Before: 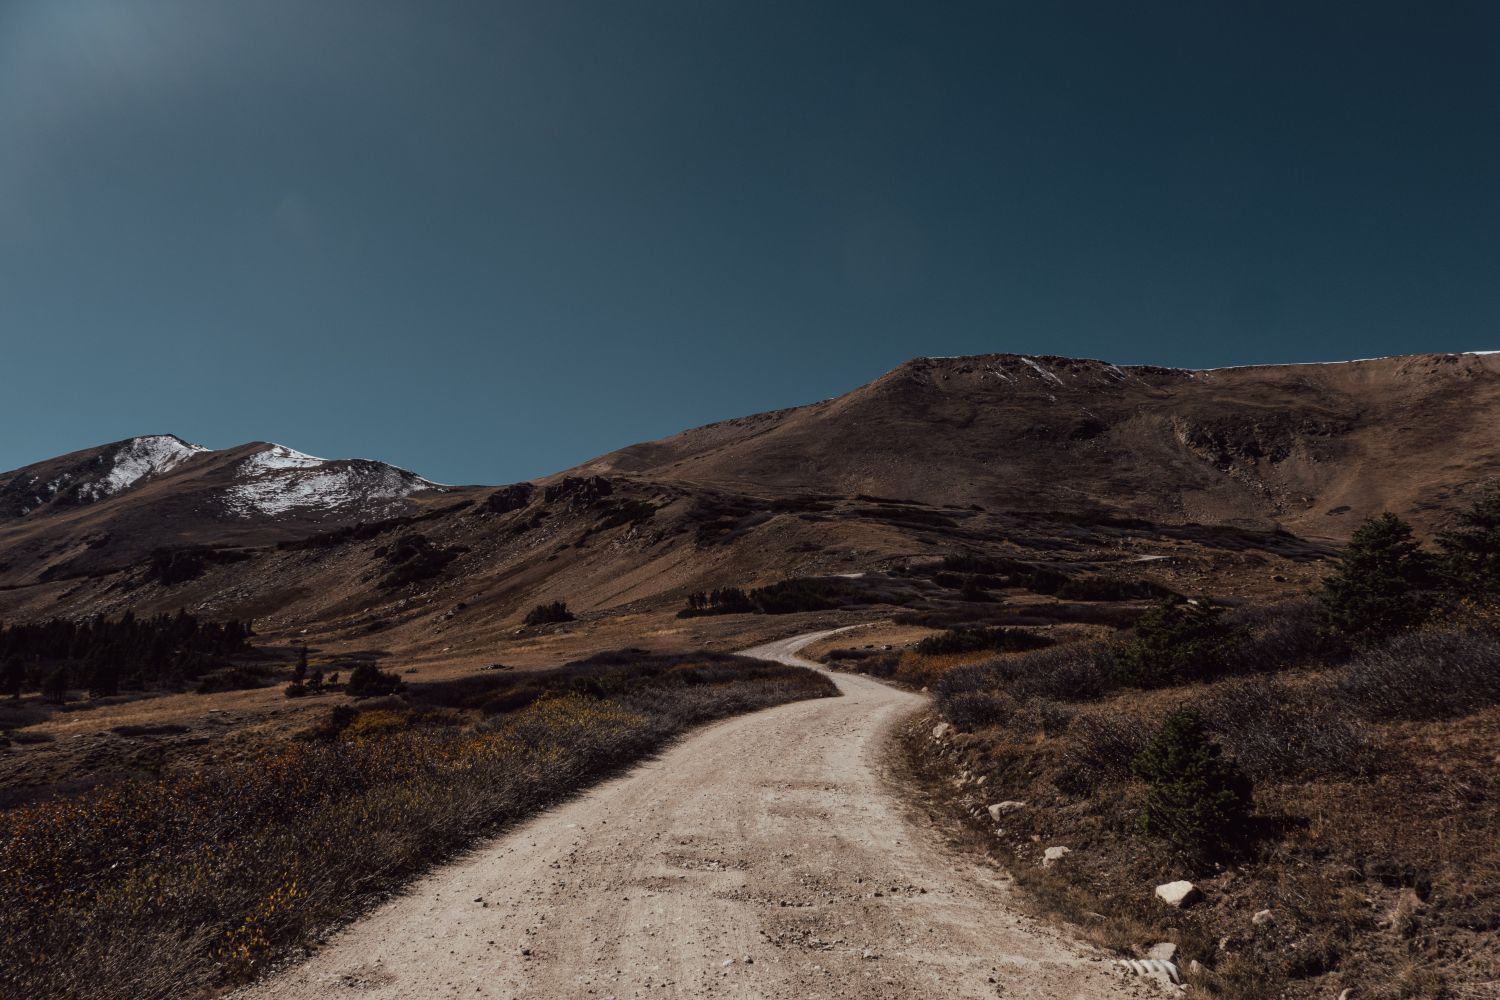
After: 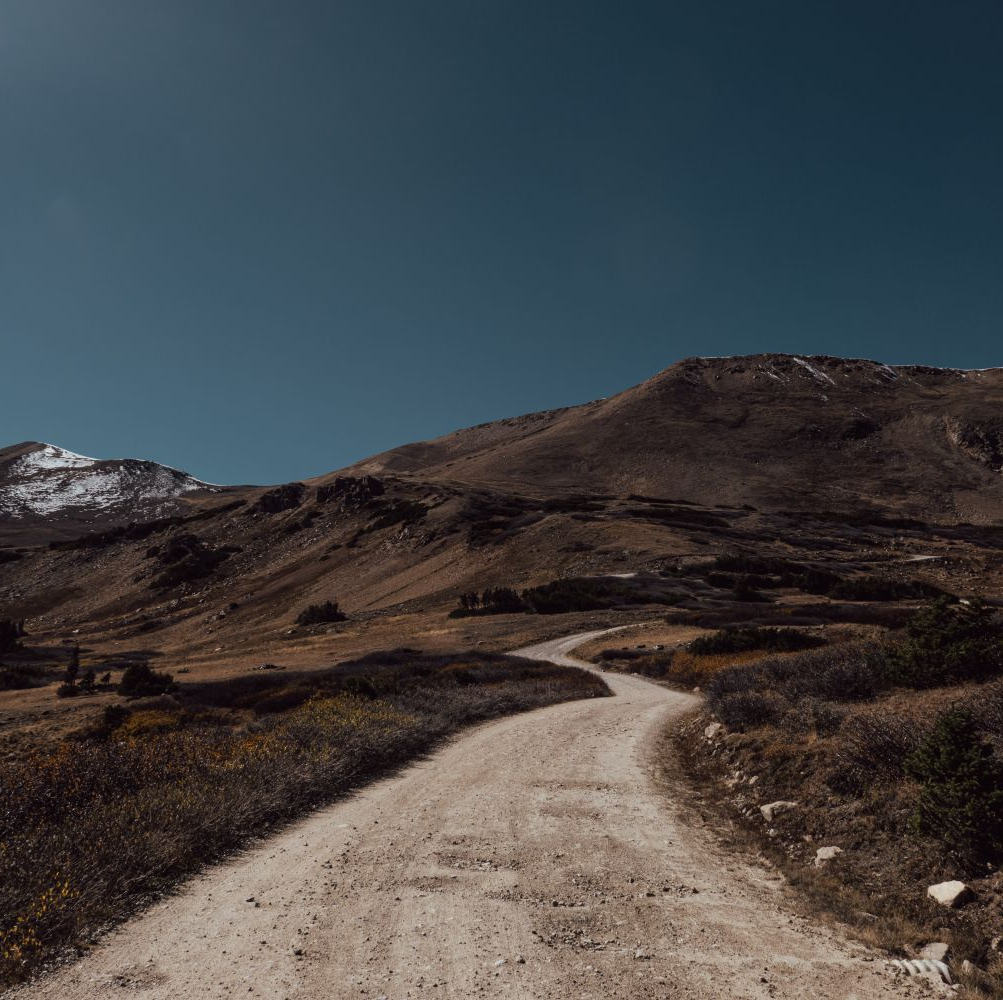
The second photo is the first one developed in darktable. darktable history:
crop and rotate: left 15.267%, right 17.829%
